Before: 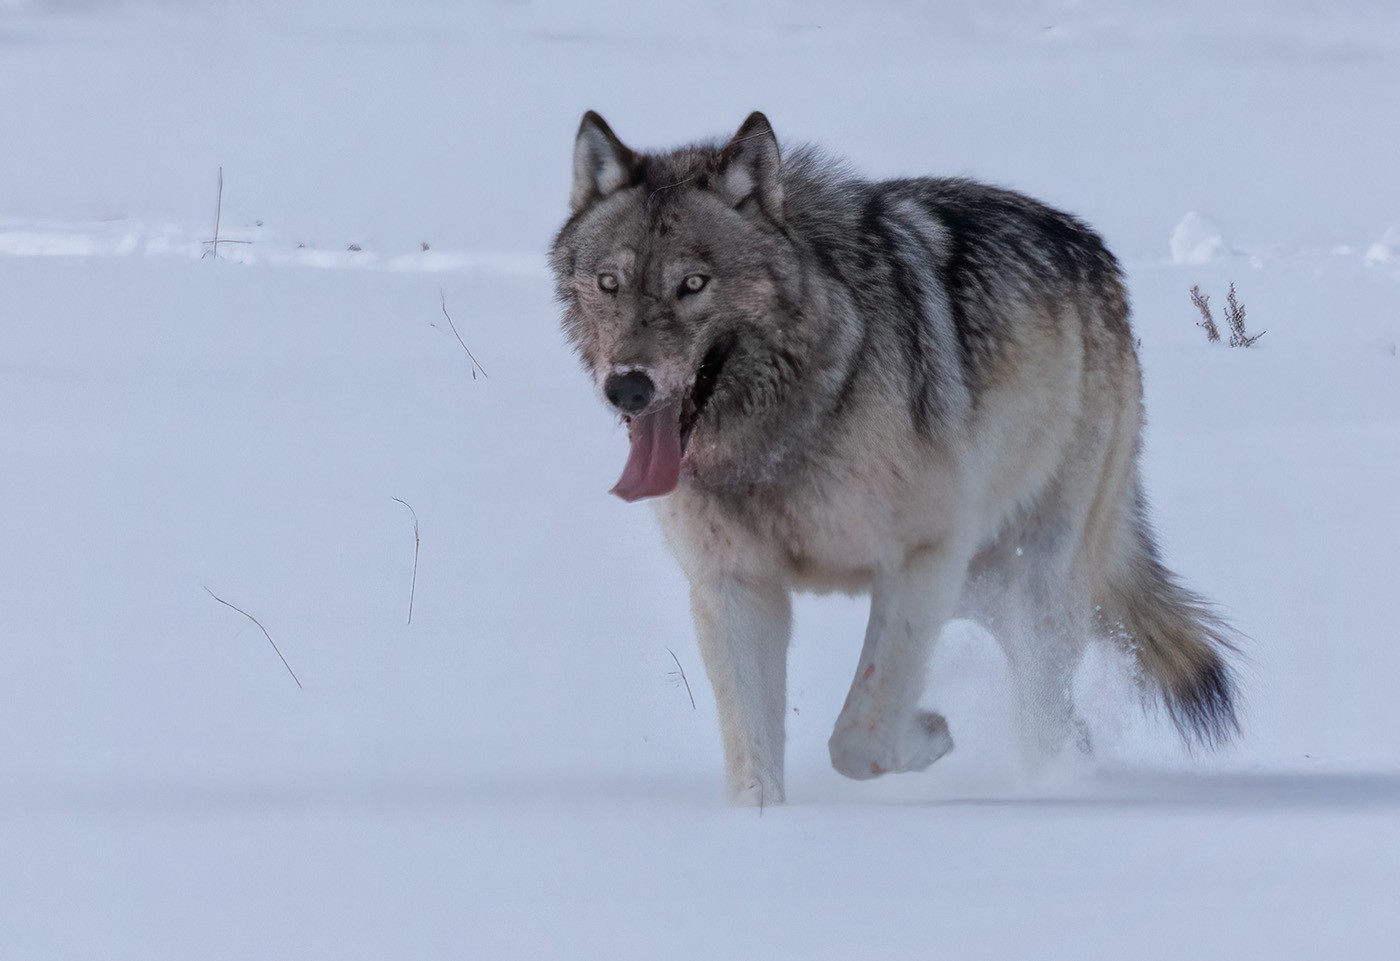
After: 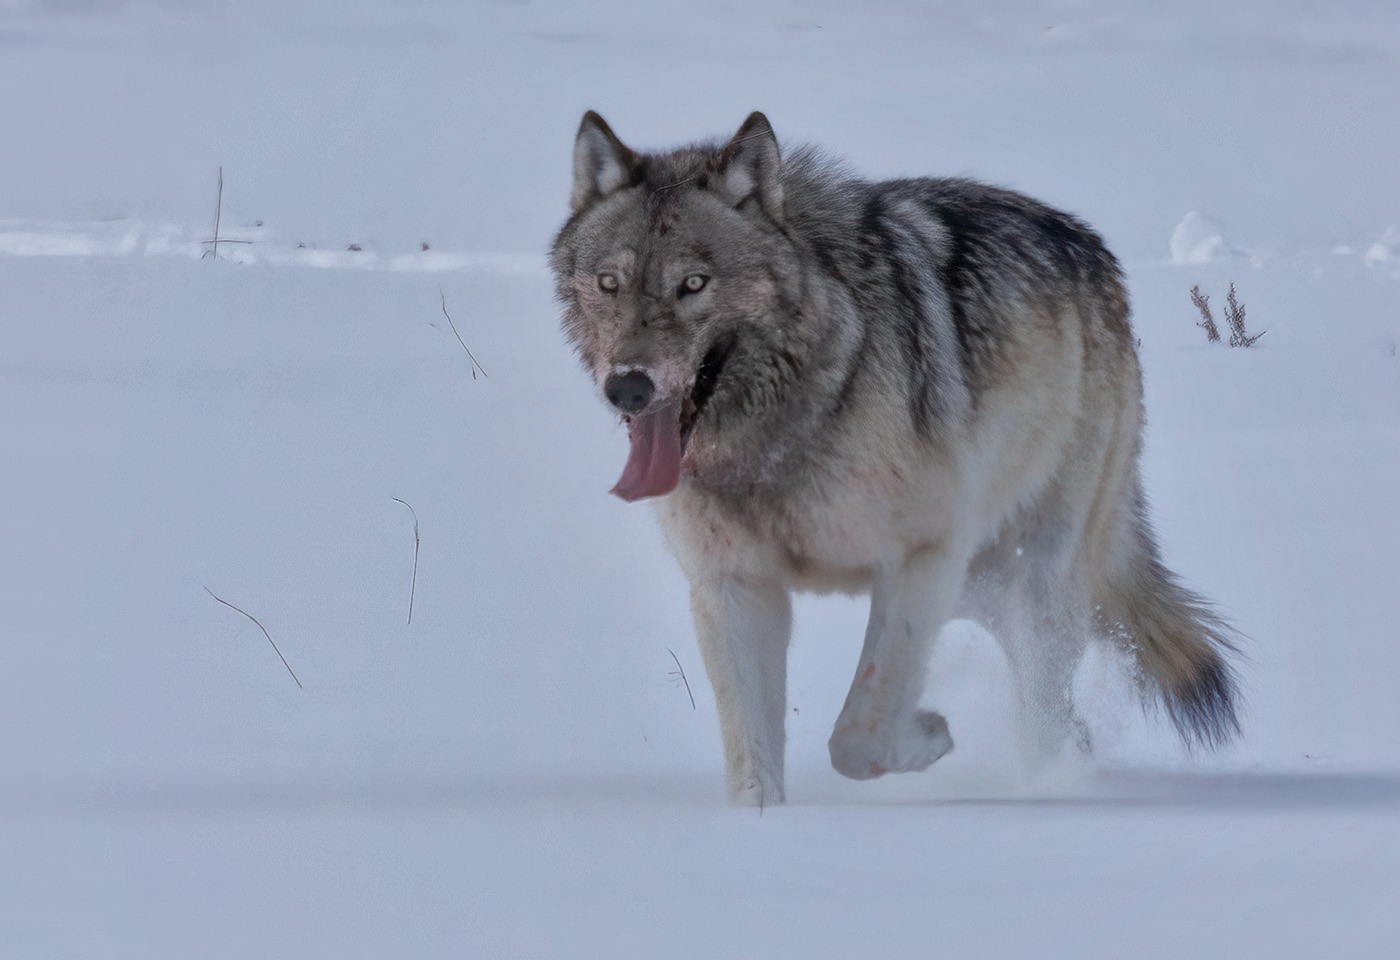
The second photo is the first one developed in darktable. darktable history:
contrast brightness saturation: saturation -0.048
shadows and highlights: on, module defaults
crop: bottom 0.064%
tone equalizer: on, module defaults
